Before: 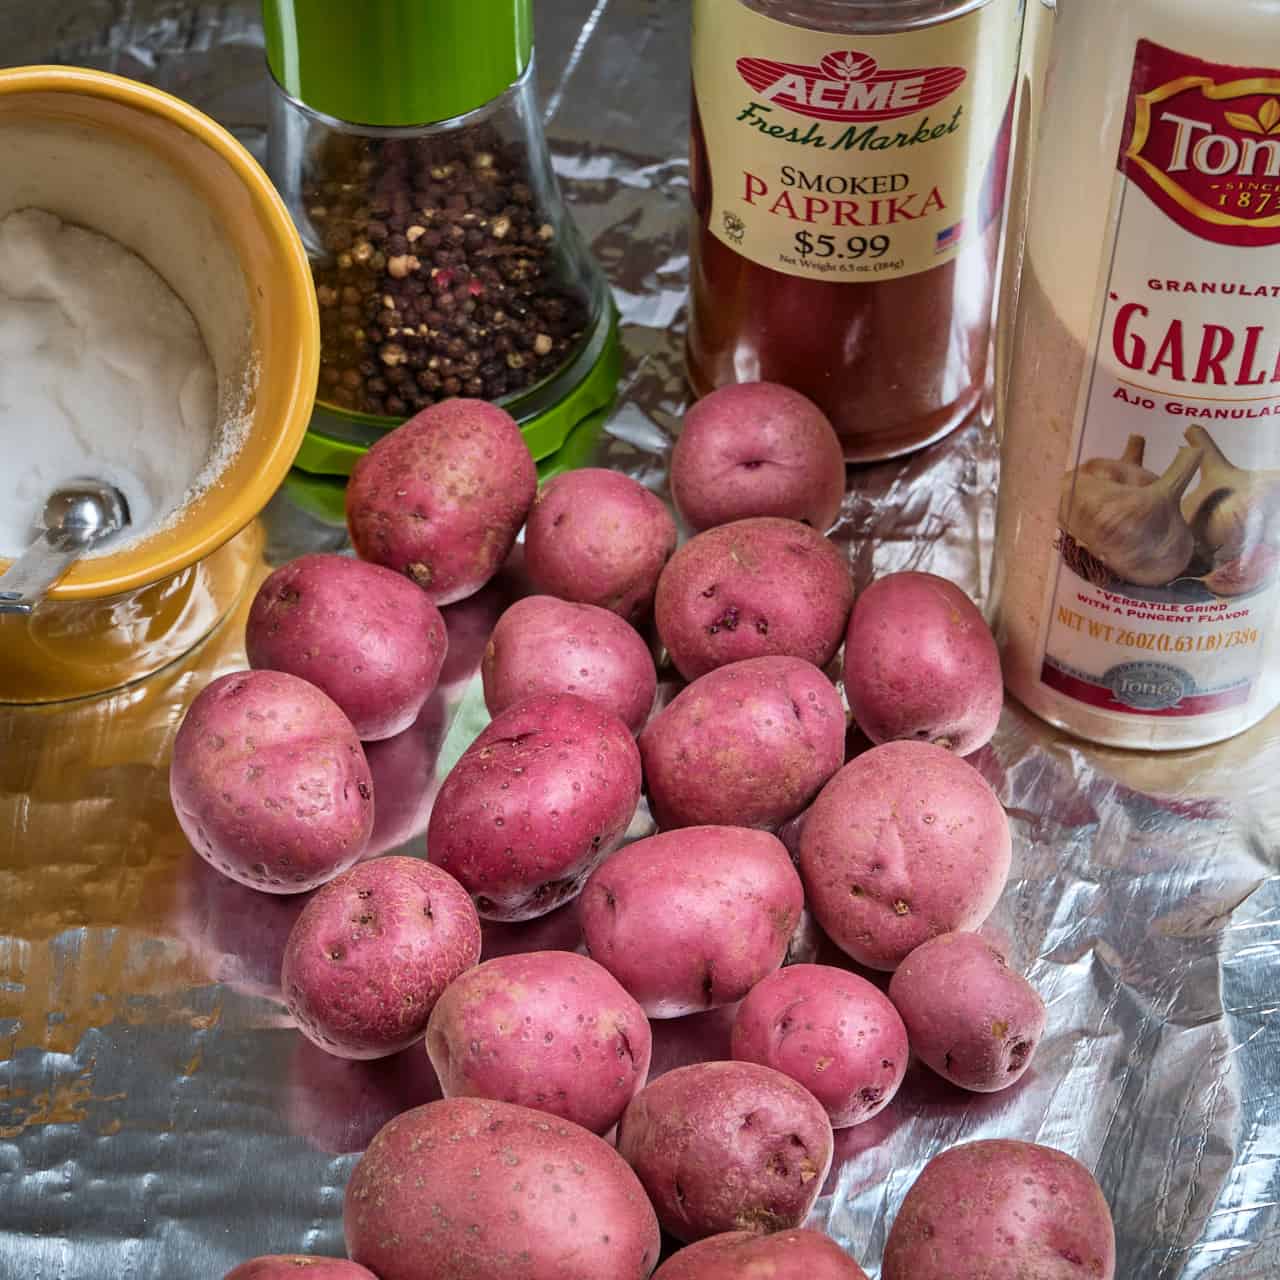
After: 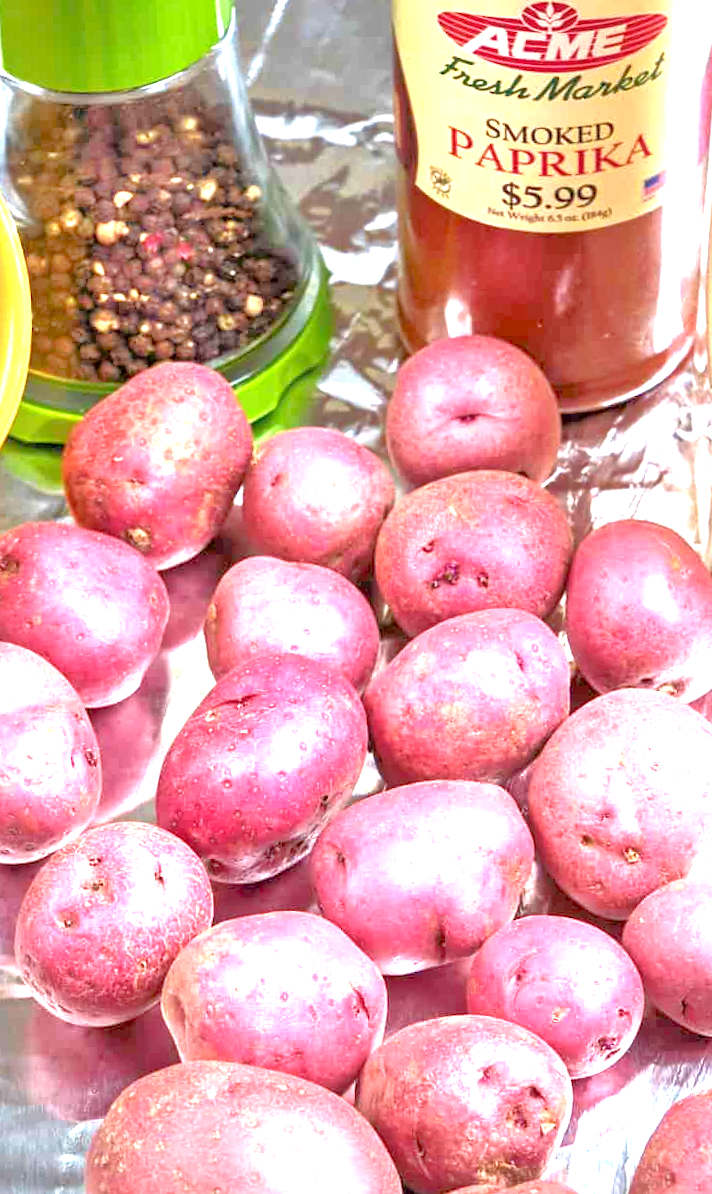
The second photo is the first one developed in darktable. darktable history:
rotate and perspective: rotation -2°, crop left 0.022, crop right 0.978, crop top 0.049, crop bottom 0.951
tone equalizer: -7 EV 0.15 EV, -6 EV 0.6 EV, -5 EV 1.15 EV, -4 EV 1.33 EV, -3 EV 1.15 EV, -2 EV 0.6 EV, -1 EV 0.15 EV, mask exposure compensation -0.5 EV
crop: left 21.496%, right 22.254%
exposure: exposure 2.04 EV, compensate highlight preservation false
